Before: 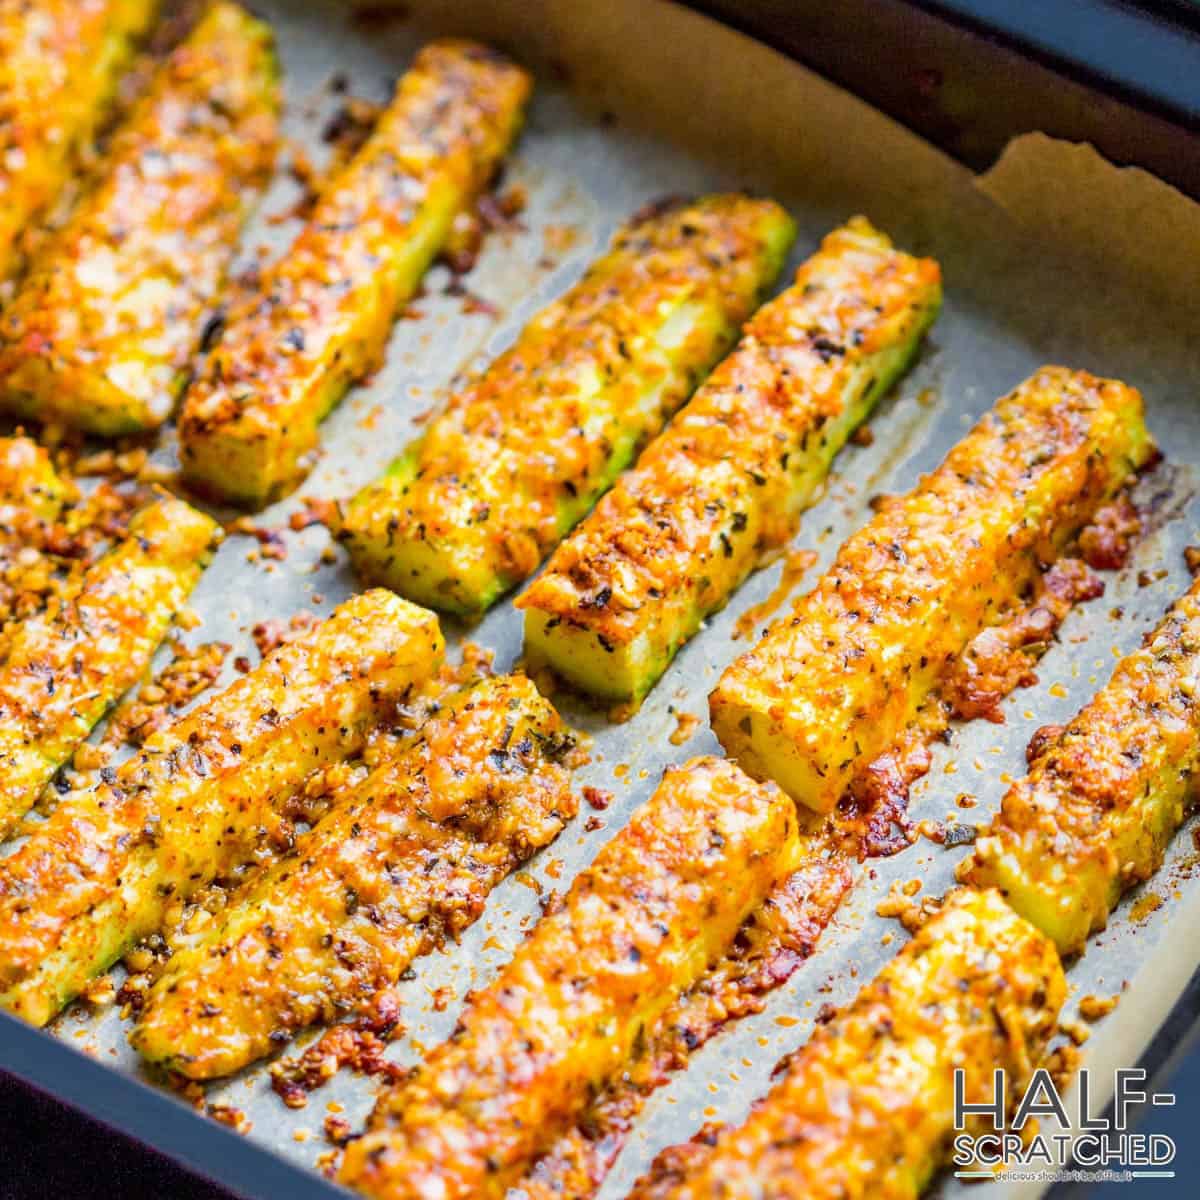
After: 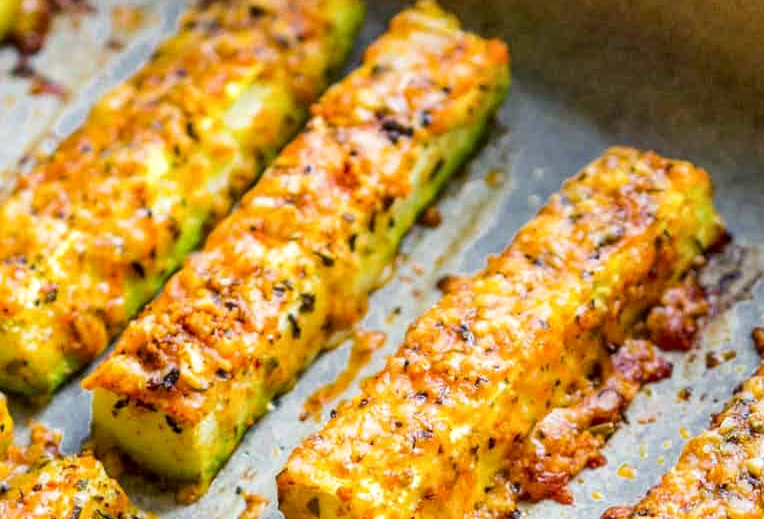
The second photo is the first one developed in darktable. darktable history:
crop: left 36.005%, top 18.293%, right 0.31%, bottom 38.444%
local contrast: on, module defaults
